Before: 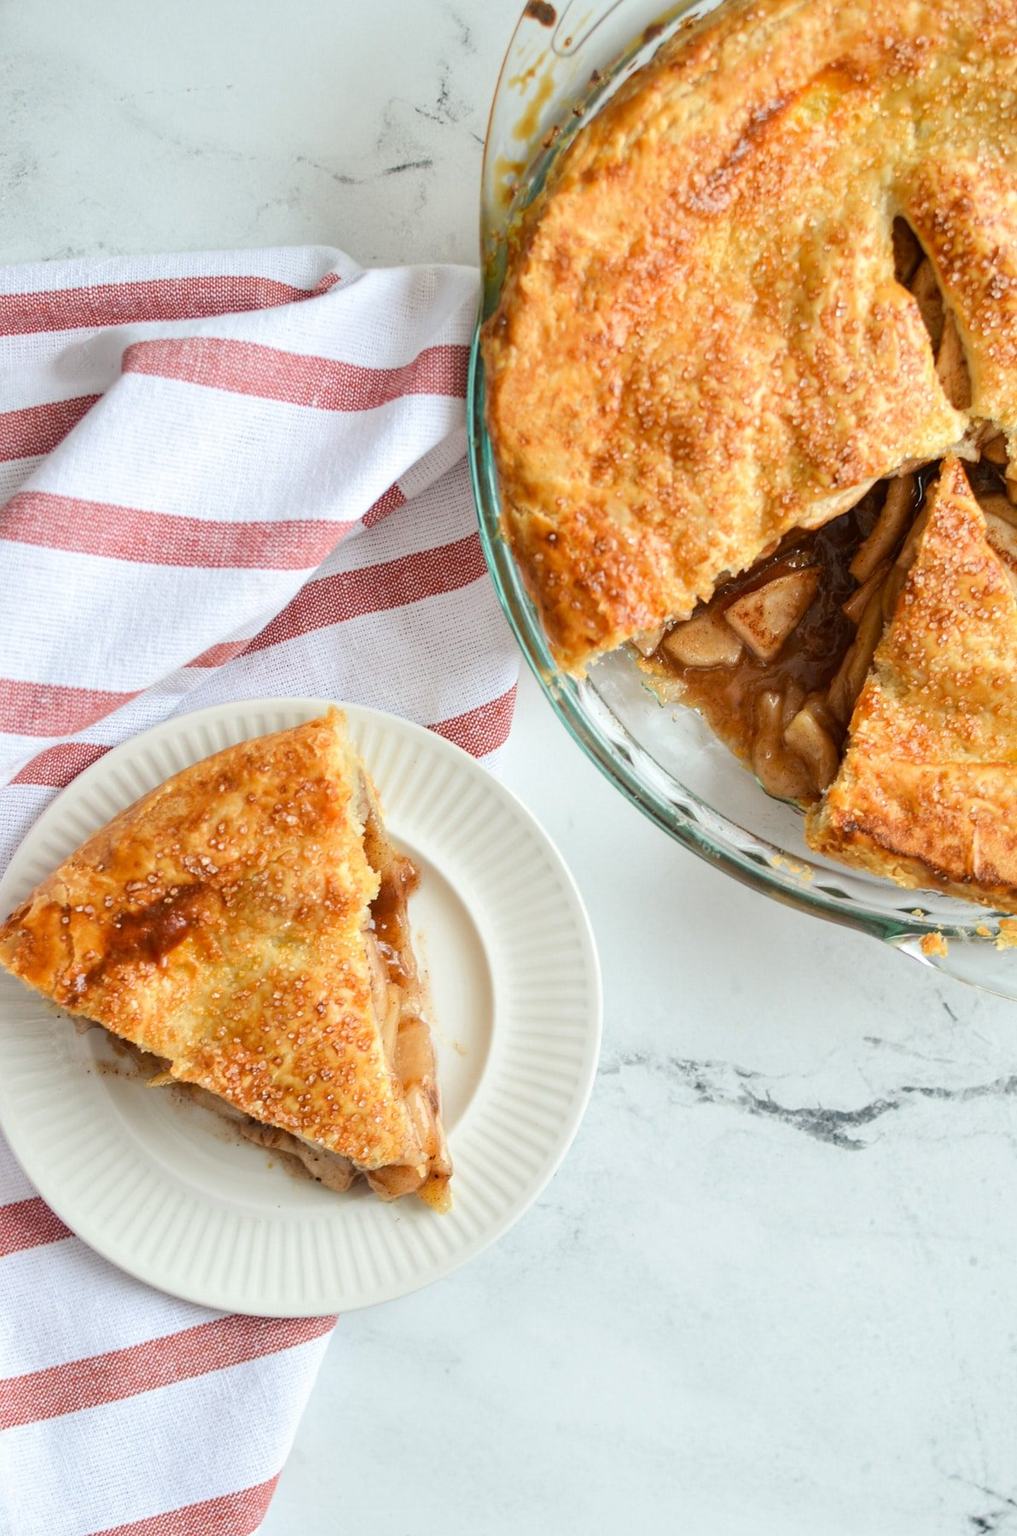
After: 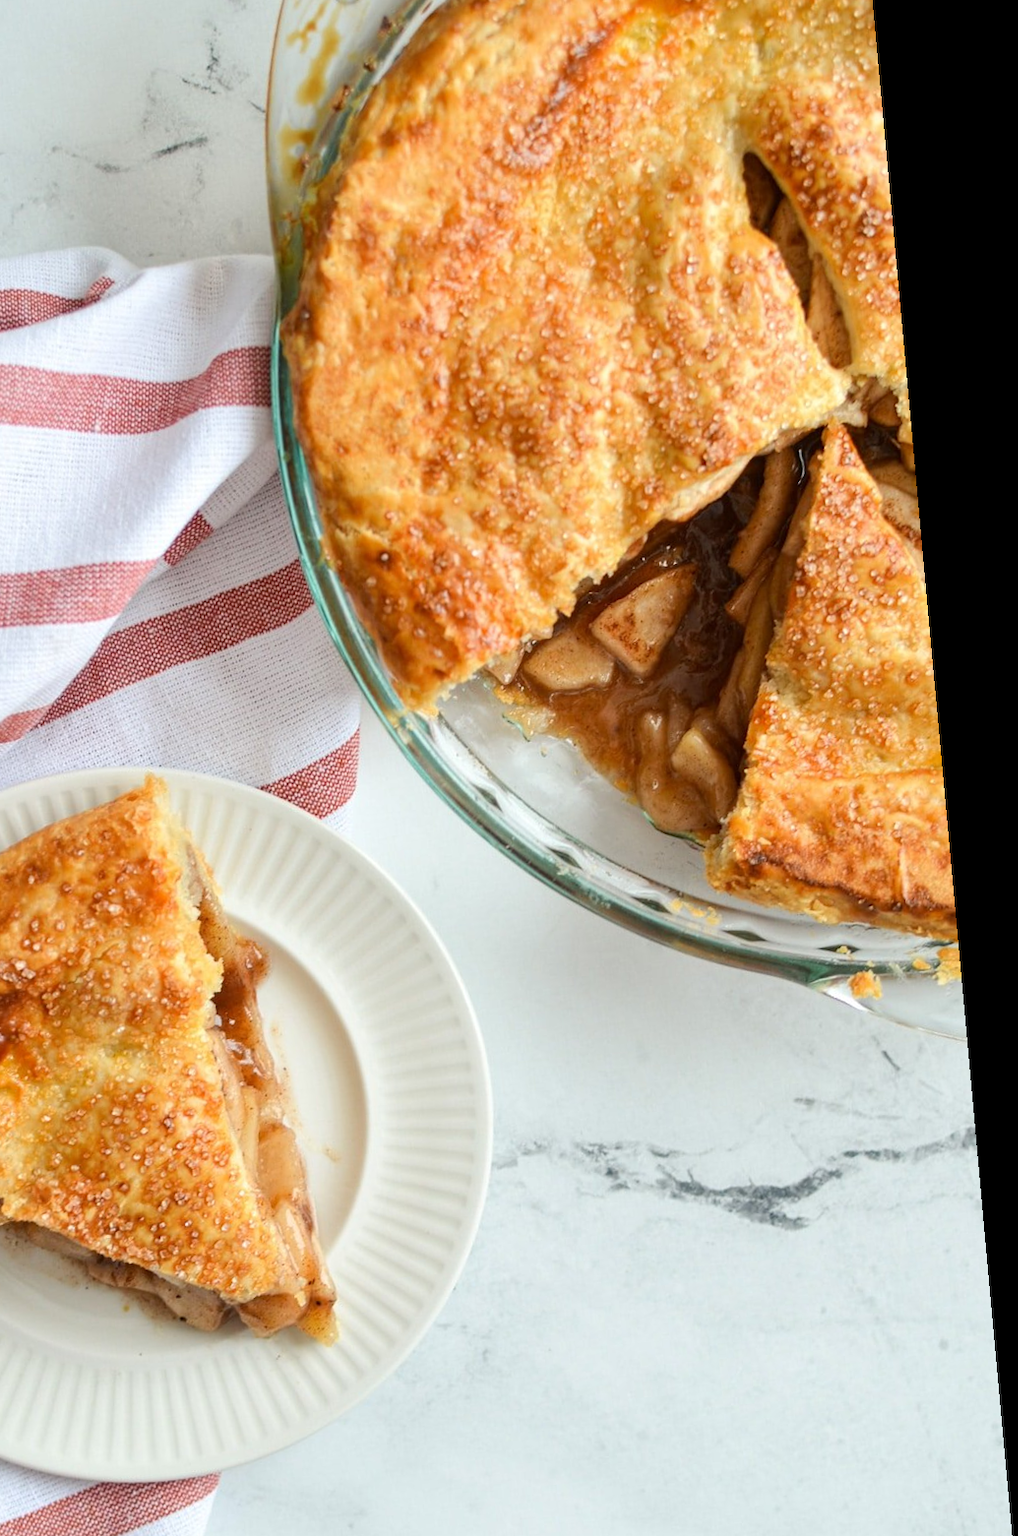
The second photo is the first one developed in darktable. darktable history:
rotate and perspective: rotation -5.2°, automatic cropping off
crop: left 23.095%, top 5.827%, bottom 11.854%
